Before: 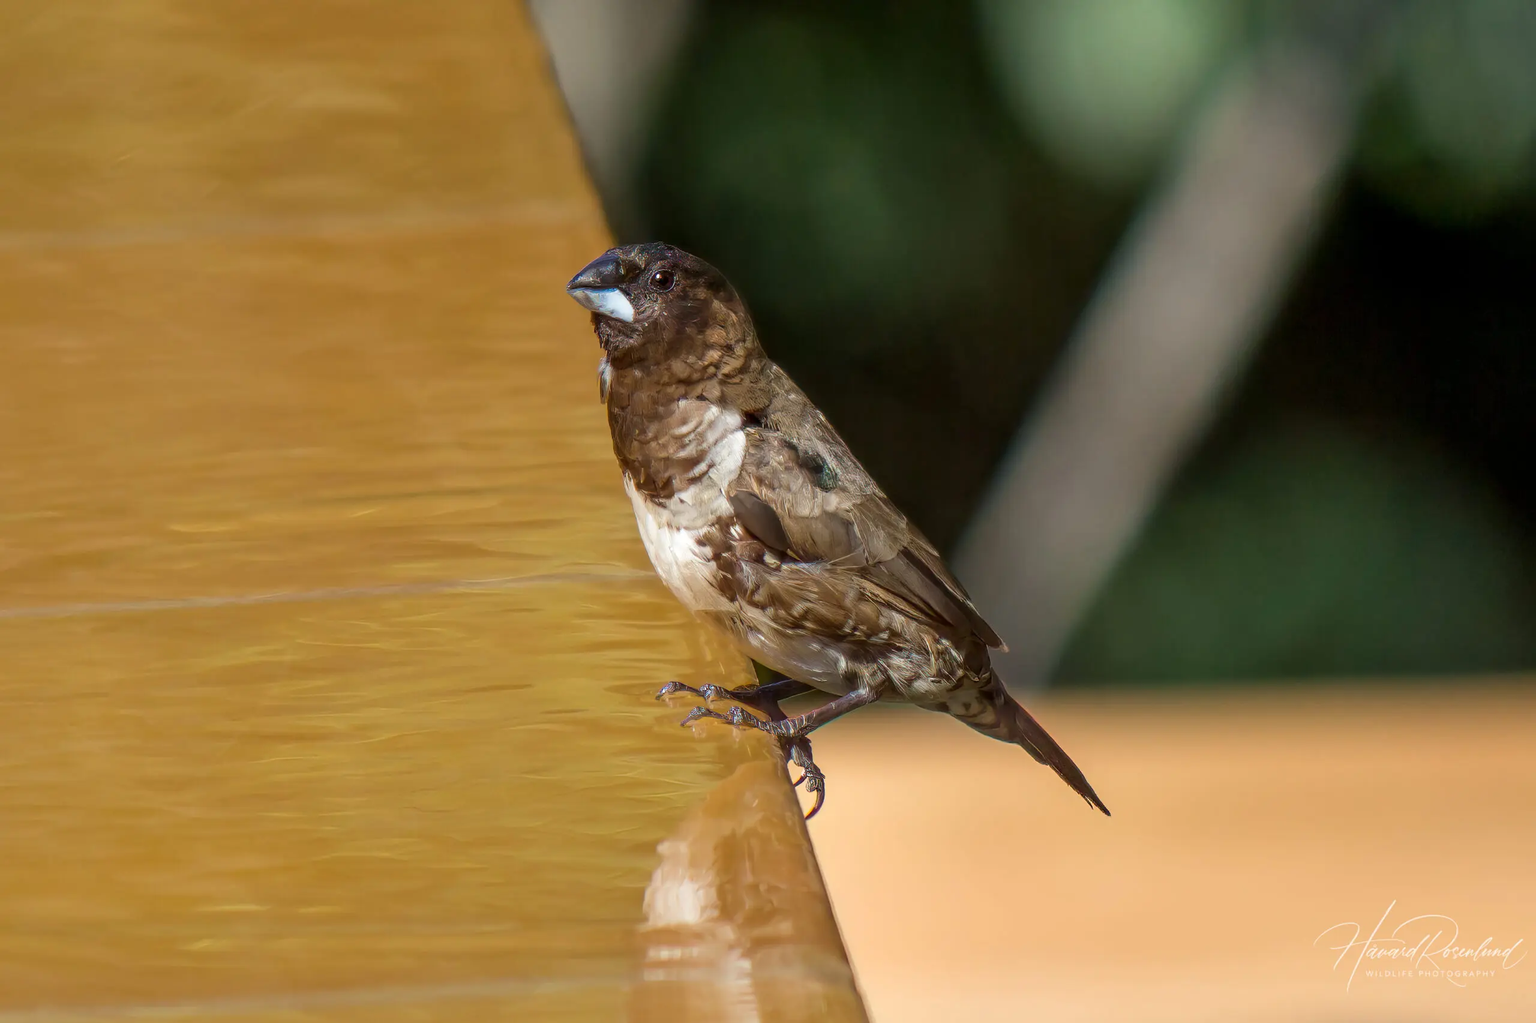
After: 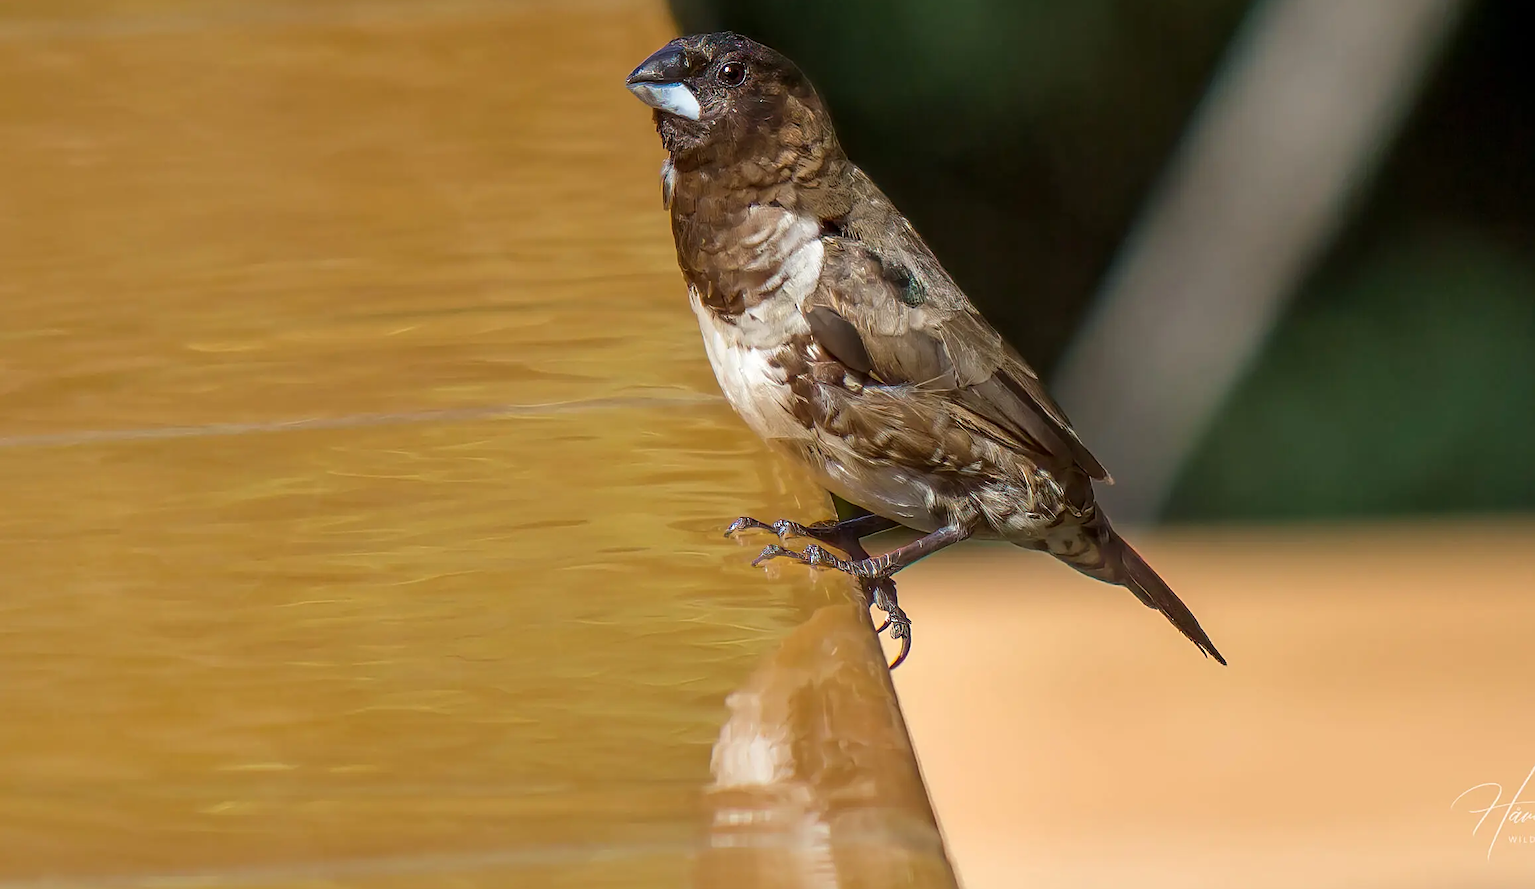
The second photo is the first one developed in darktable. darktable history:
sharpen: on, module defaults
crop: top 20.916%, right 9.437%, bottom 0.316%
